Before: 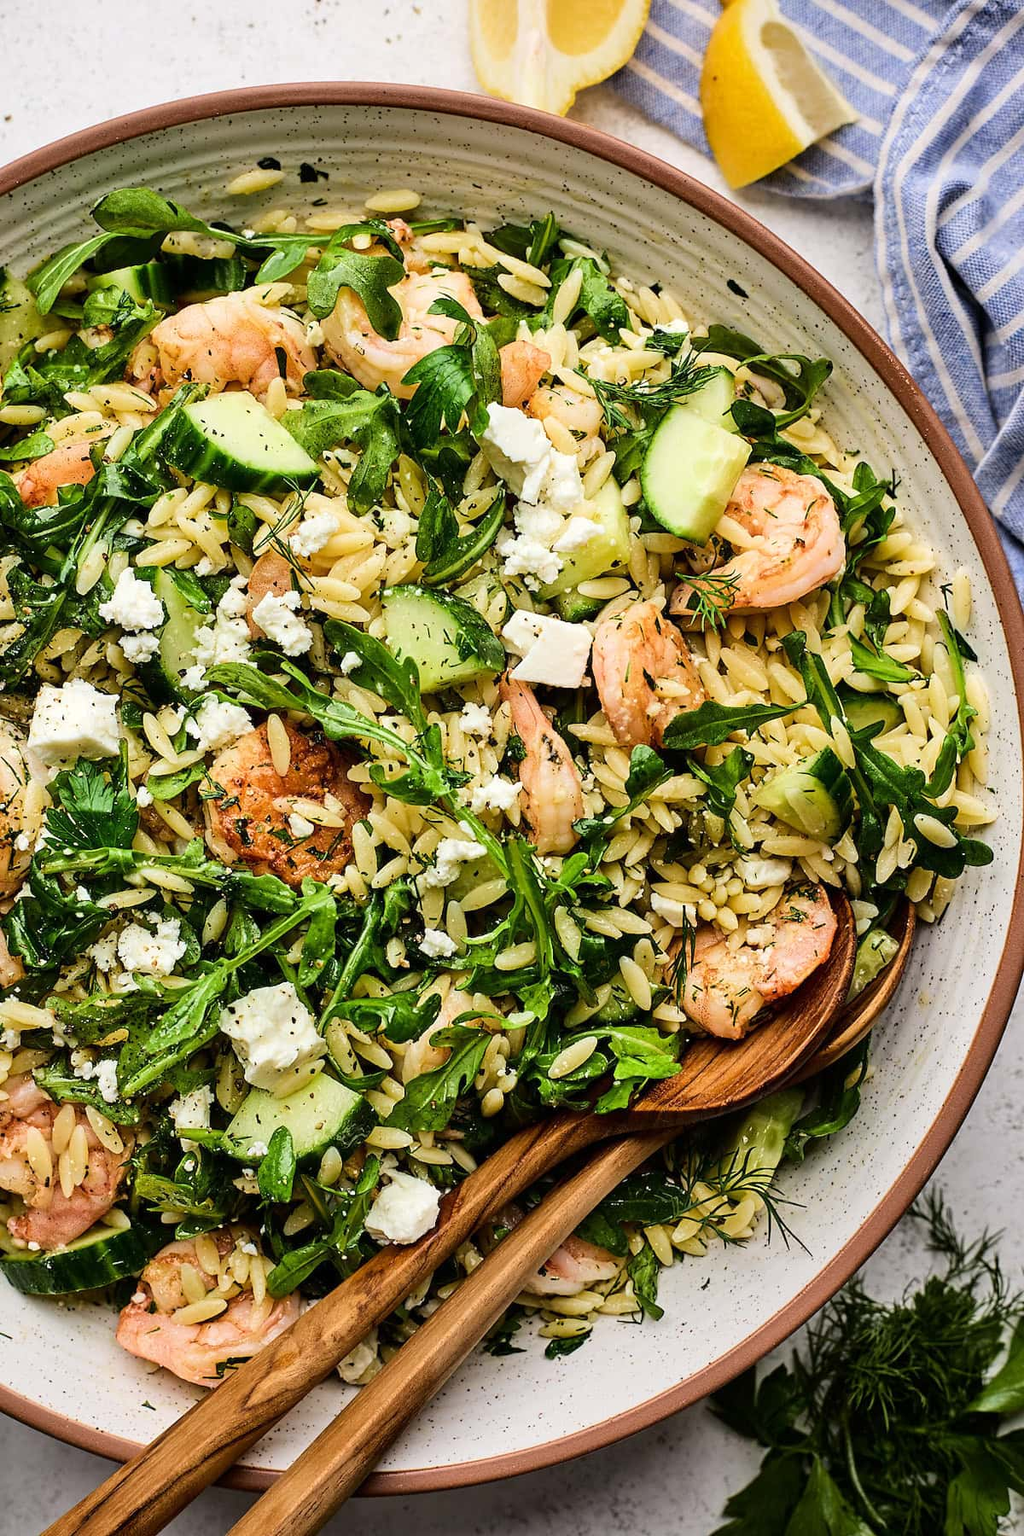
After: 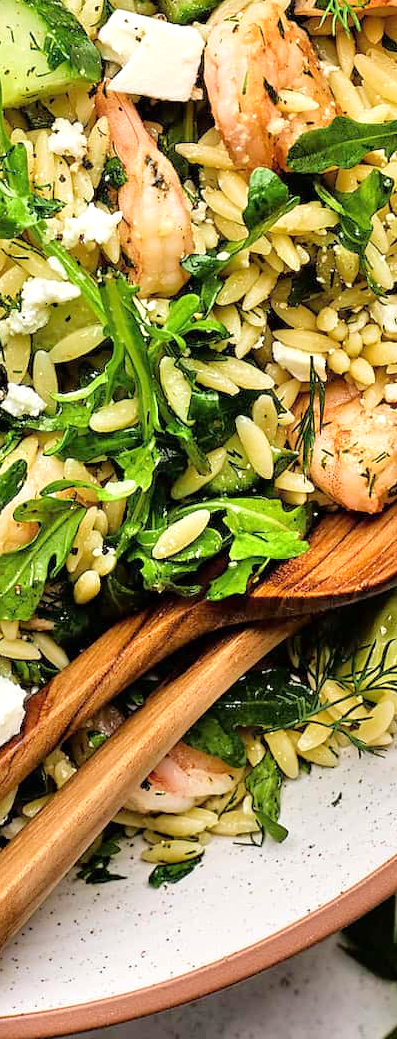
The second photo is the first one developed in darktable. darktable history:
tone equalizer: -7 EV 0.15 EV, -6 EV 0.6 EV, -5 EV 1.15 EV, -4 EV 1.33 EV, -3 EV 1.15 EV, -2 EV 0.6 EV, -1 EV 0.15 EV, mask exposure compensation -0.5 EV
exposure: exposure 0.207 EV, compensate highlight preservation false
crop: left 40.878%, top 39.176%, right 25.993%, bottom 3.081%
